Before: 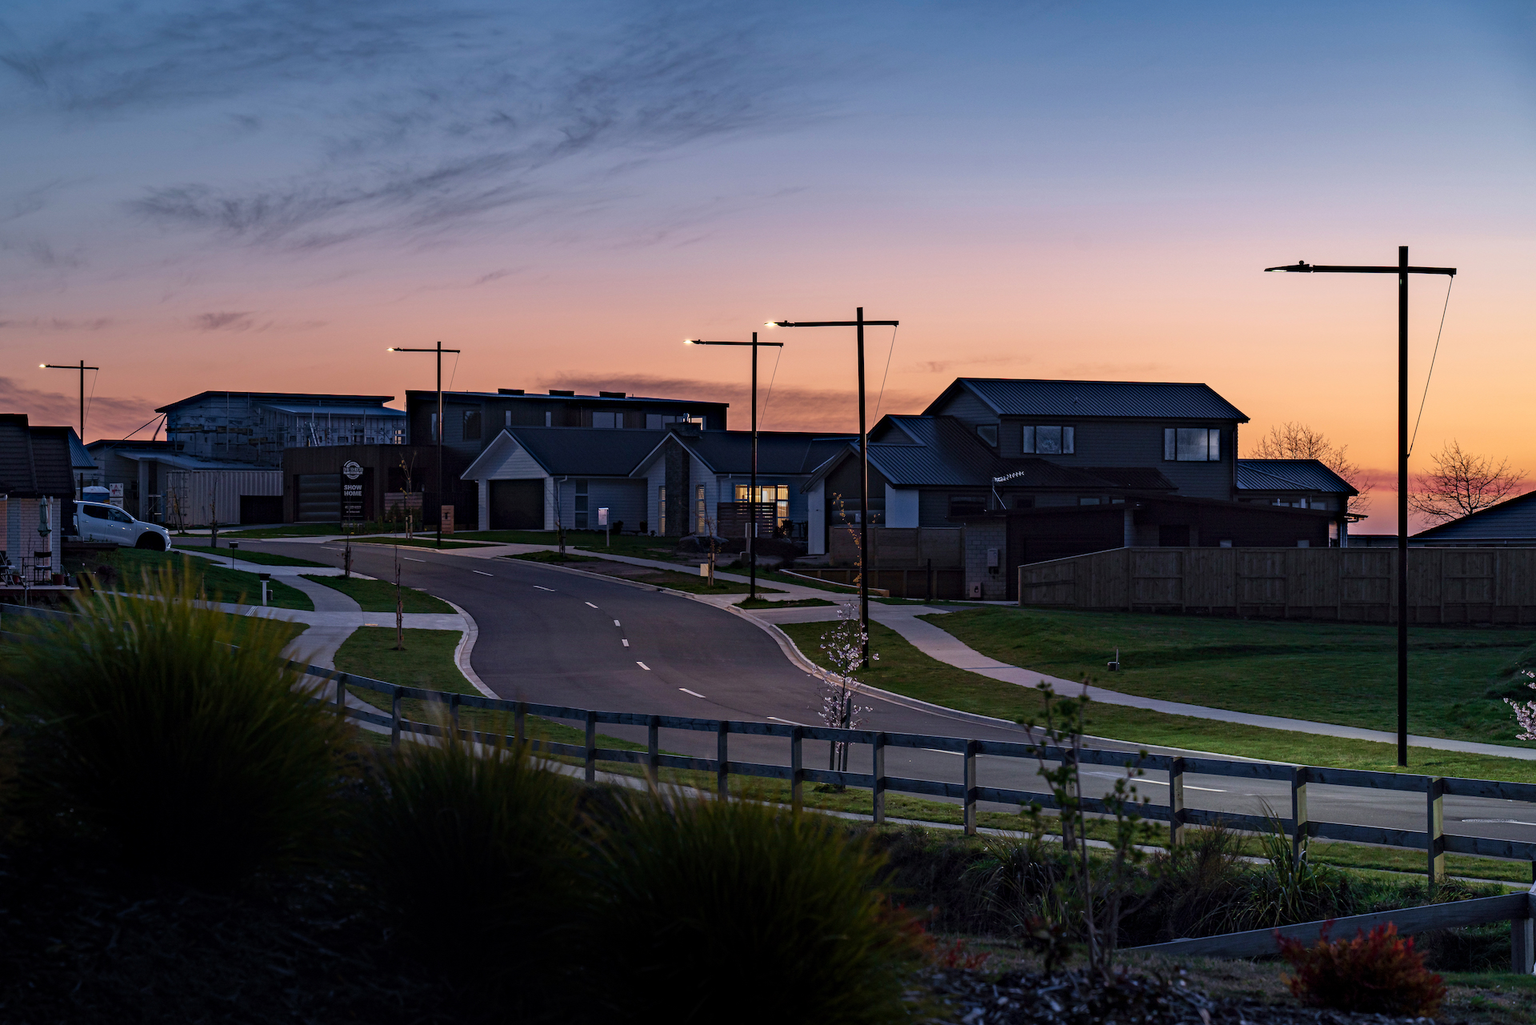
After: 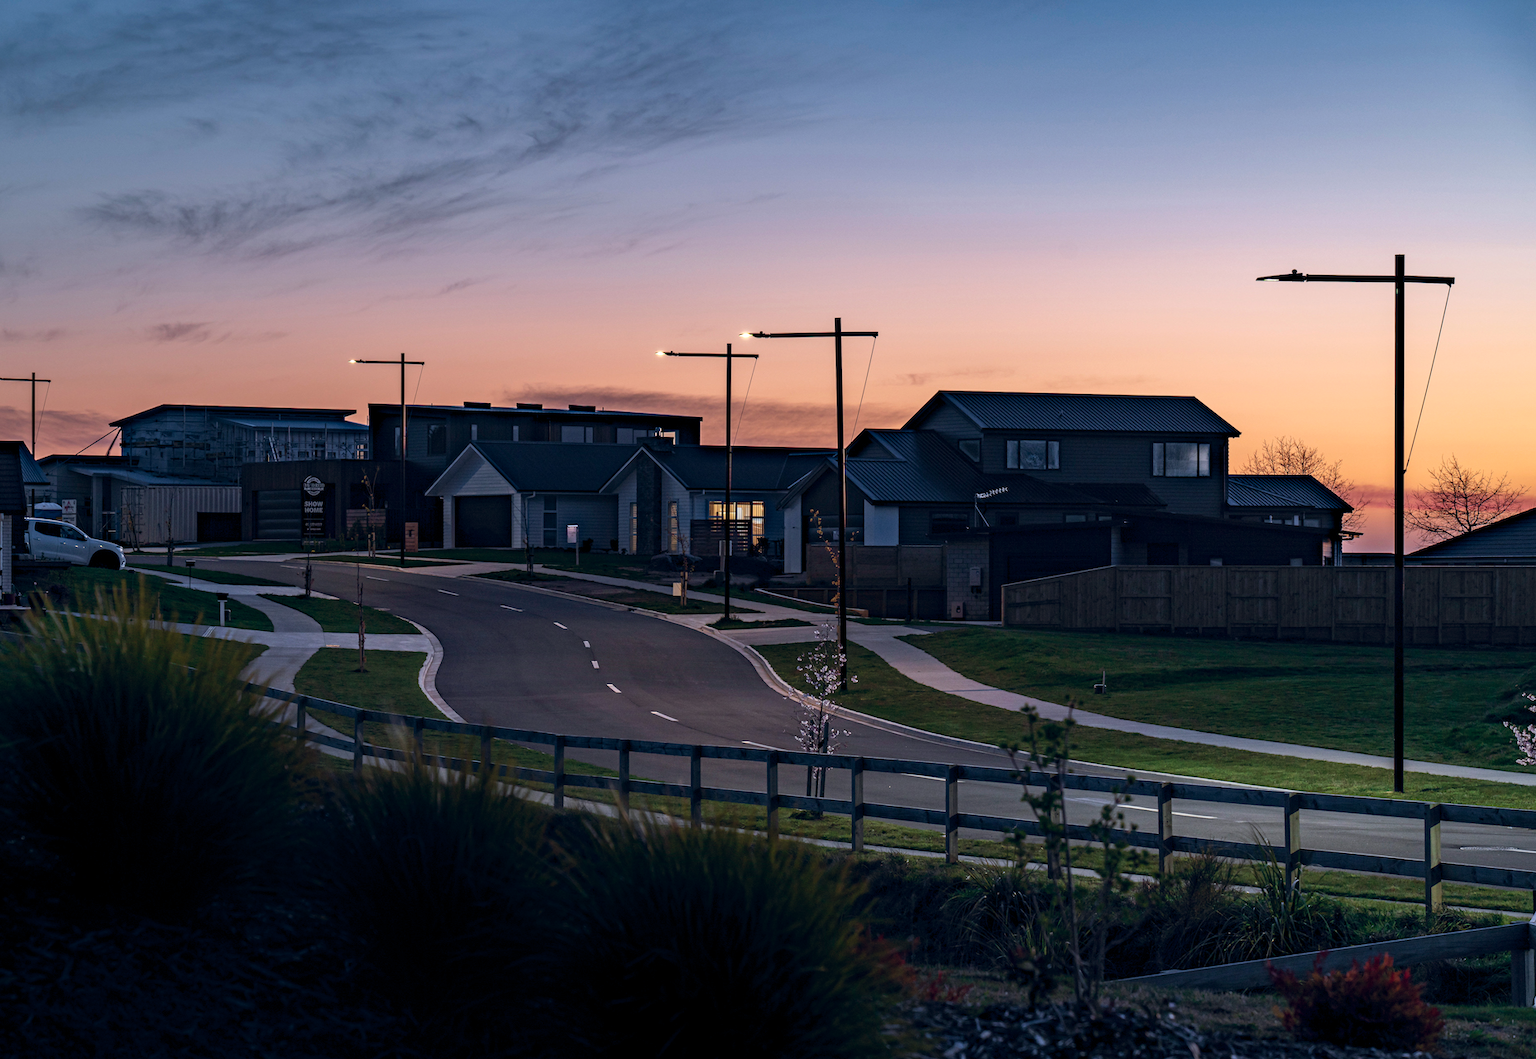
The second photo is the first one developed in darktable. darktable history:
color balance rgb: shadows lift › chroma 3.88%, shadows lift › hue 88.52°, power › hue 214.65°, global offset › chroma 0.1%, global offset › hue 252.4°, contrast 4.45%
crop and rotate: left 3.238%
